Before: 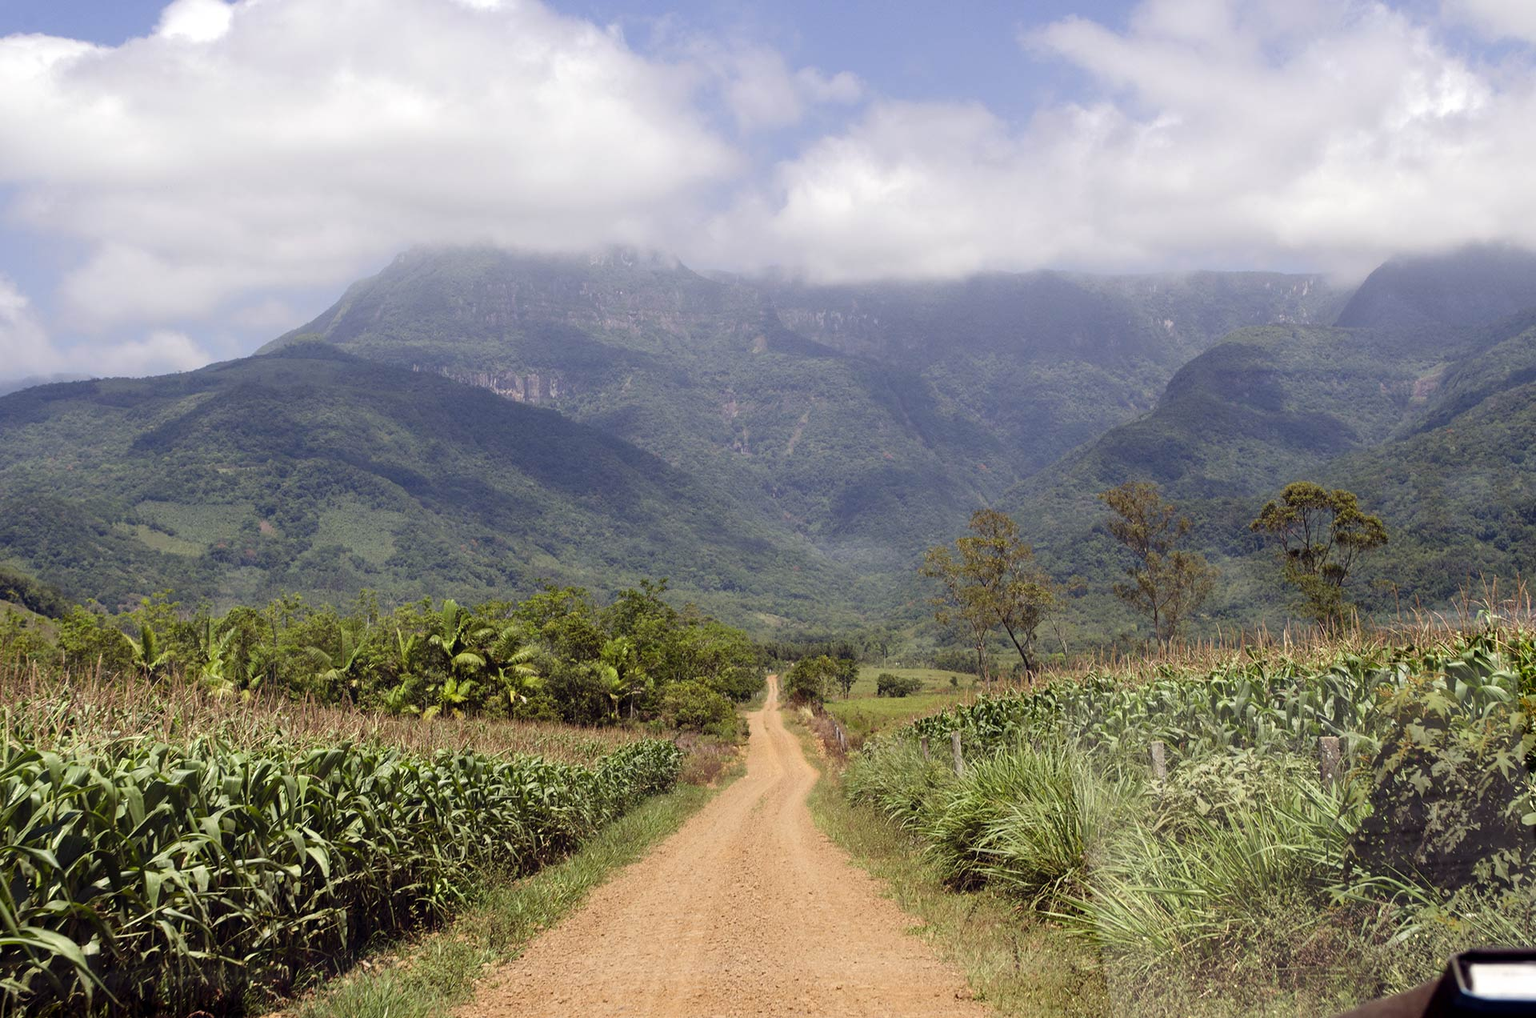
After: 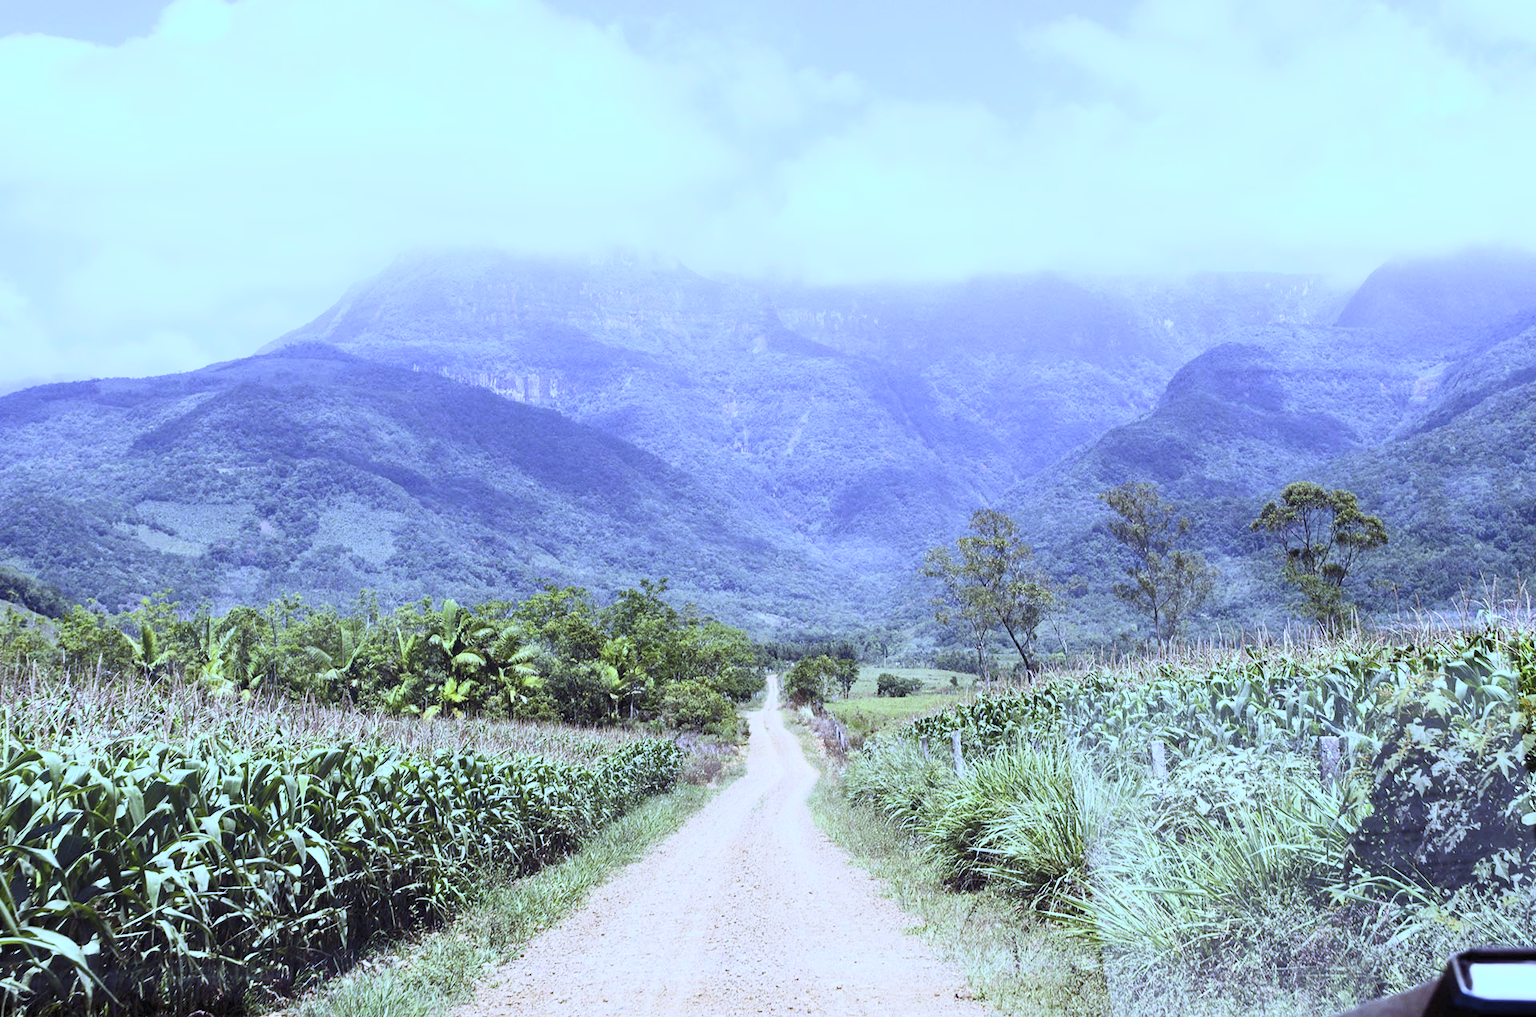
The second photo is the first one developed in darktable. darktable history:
contrast brightness saturation: contrast 0.39, brightness 0.53
white balance: red 0.766, blue 1.537
